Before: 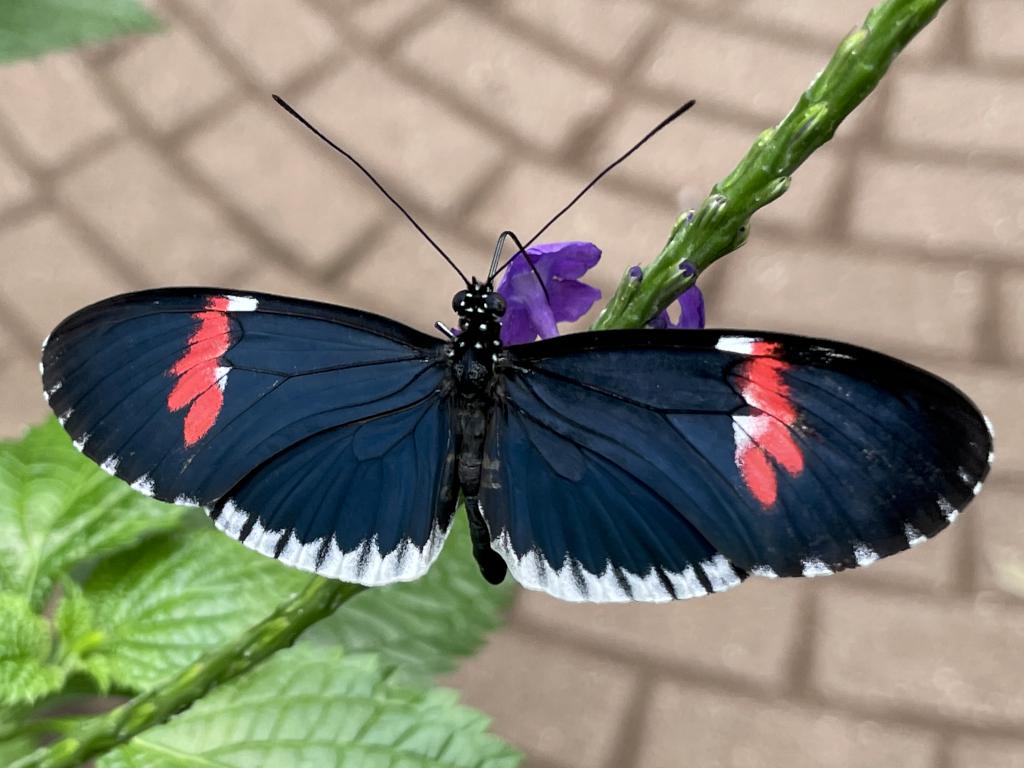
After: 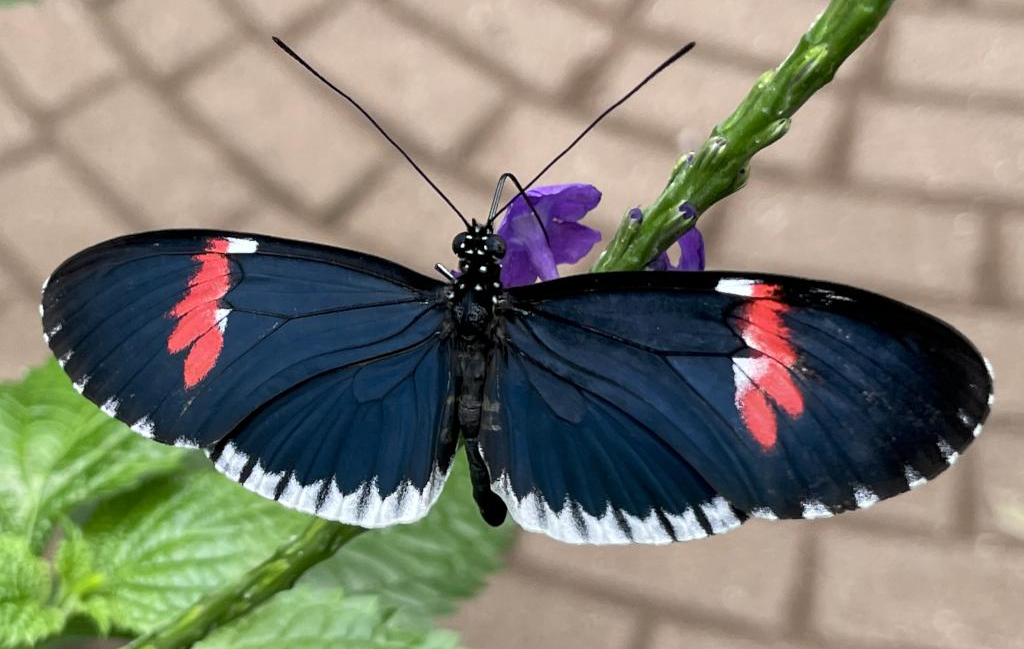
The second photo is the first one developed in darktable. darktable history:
crop: top 7.593%, bottom 7.783%
